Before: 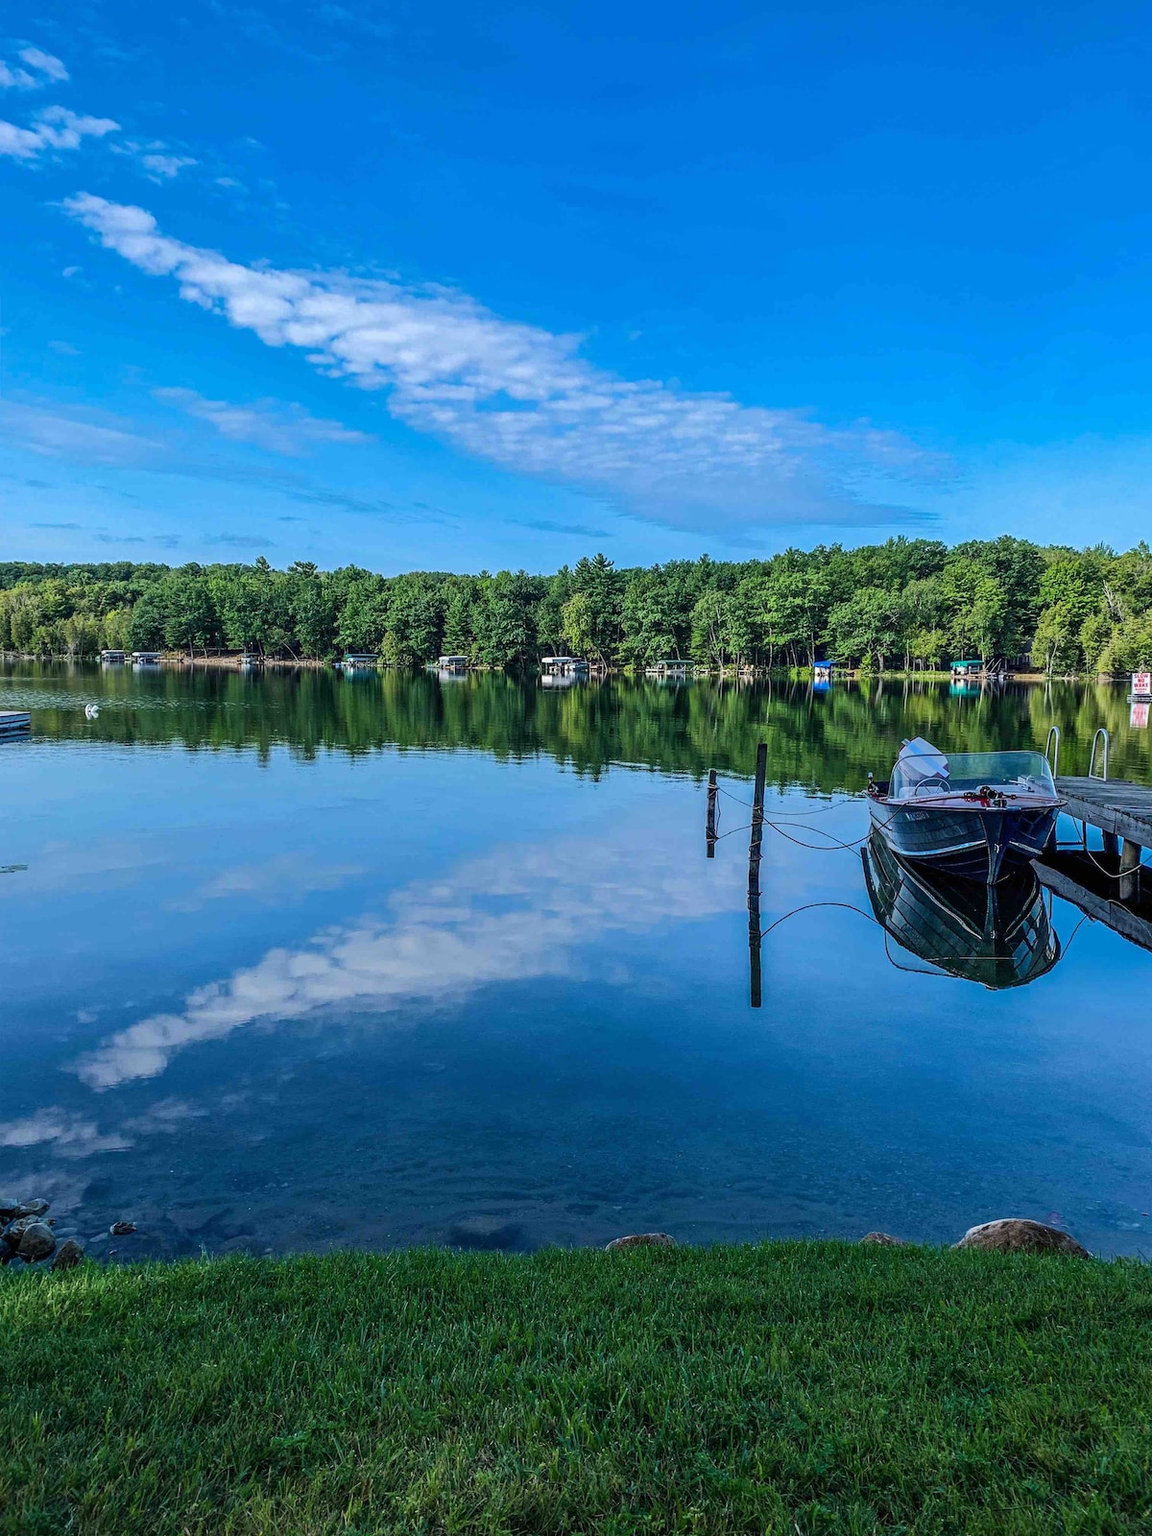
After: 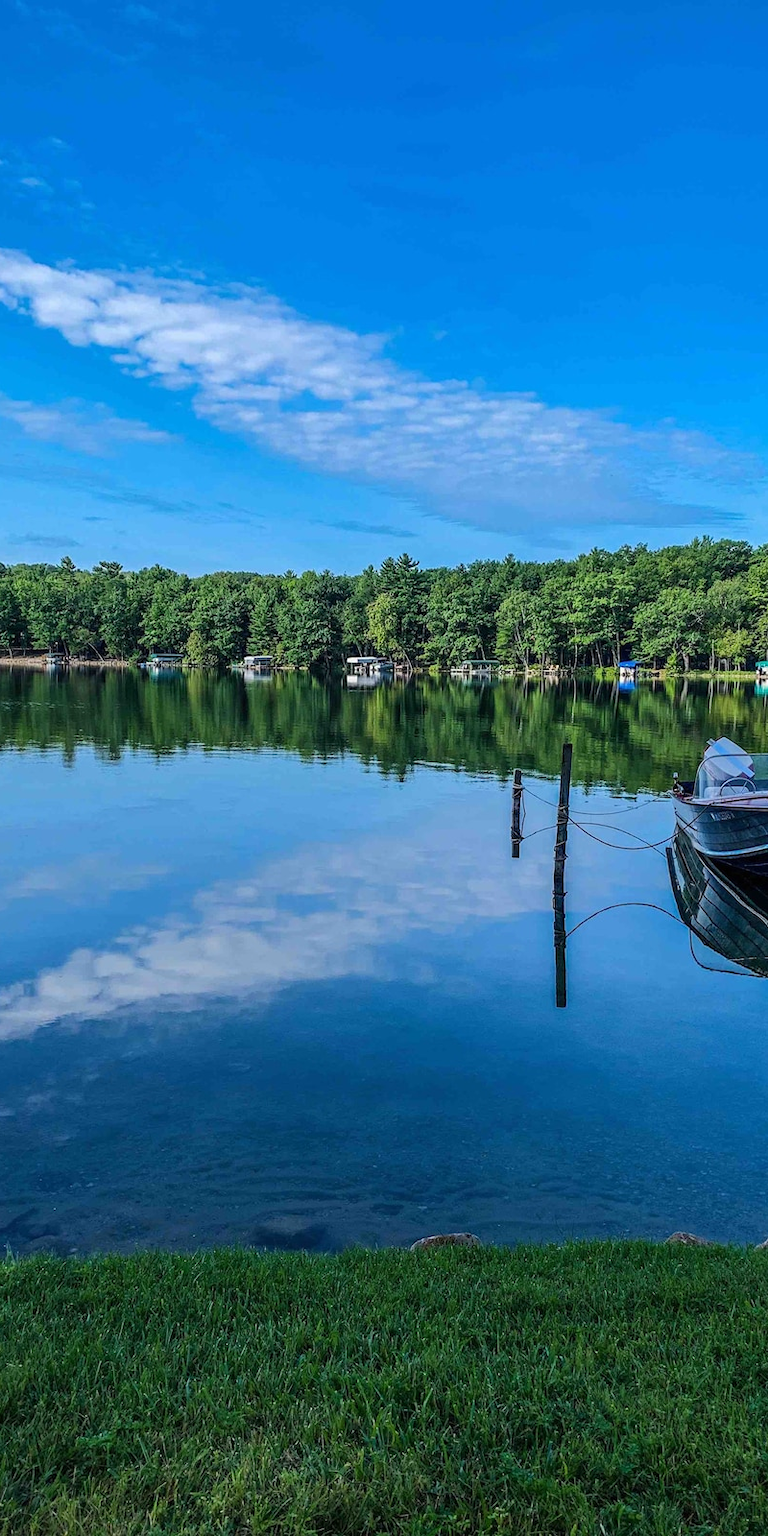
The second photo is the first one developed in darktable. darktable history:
crop: left 16.936%, right 16.361%
